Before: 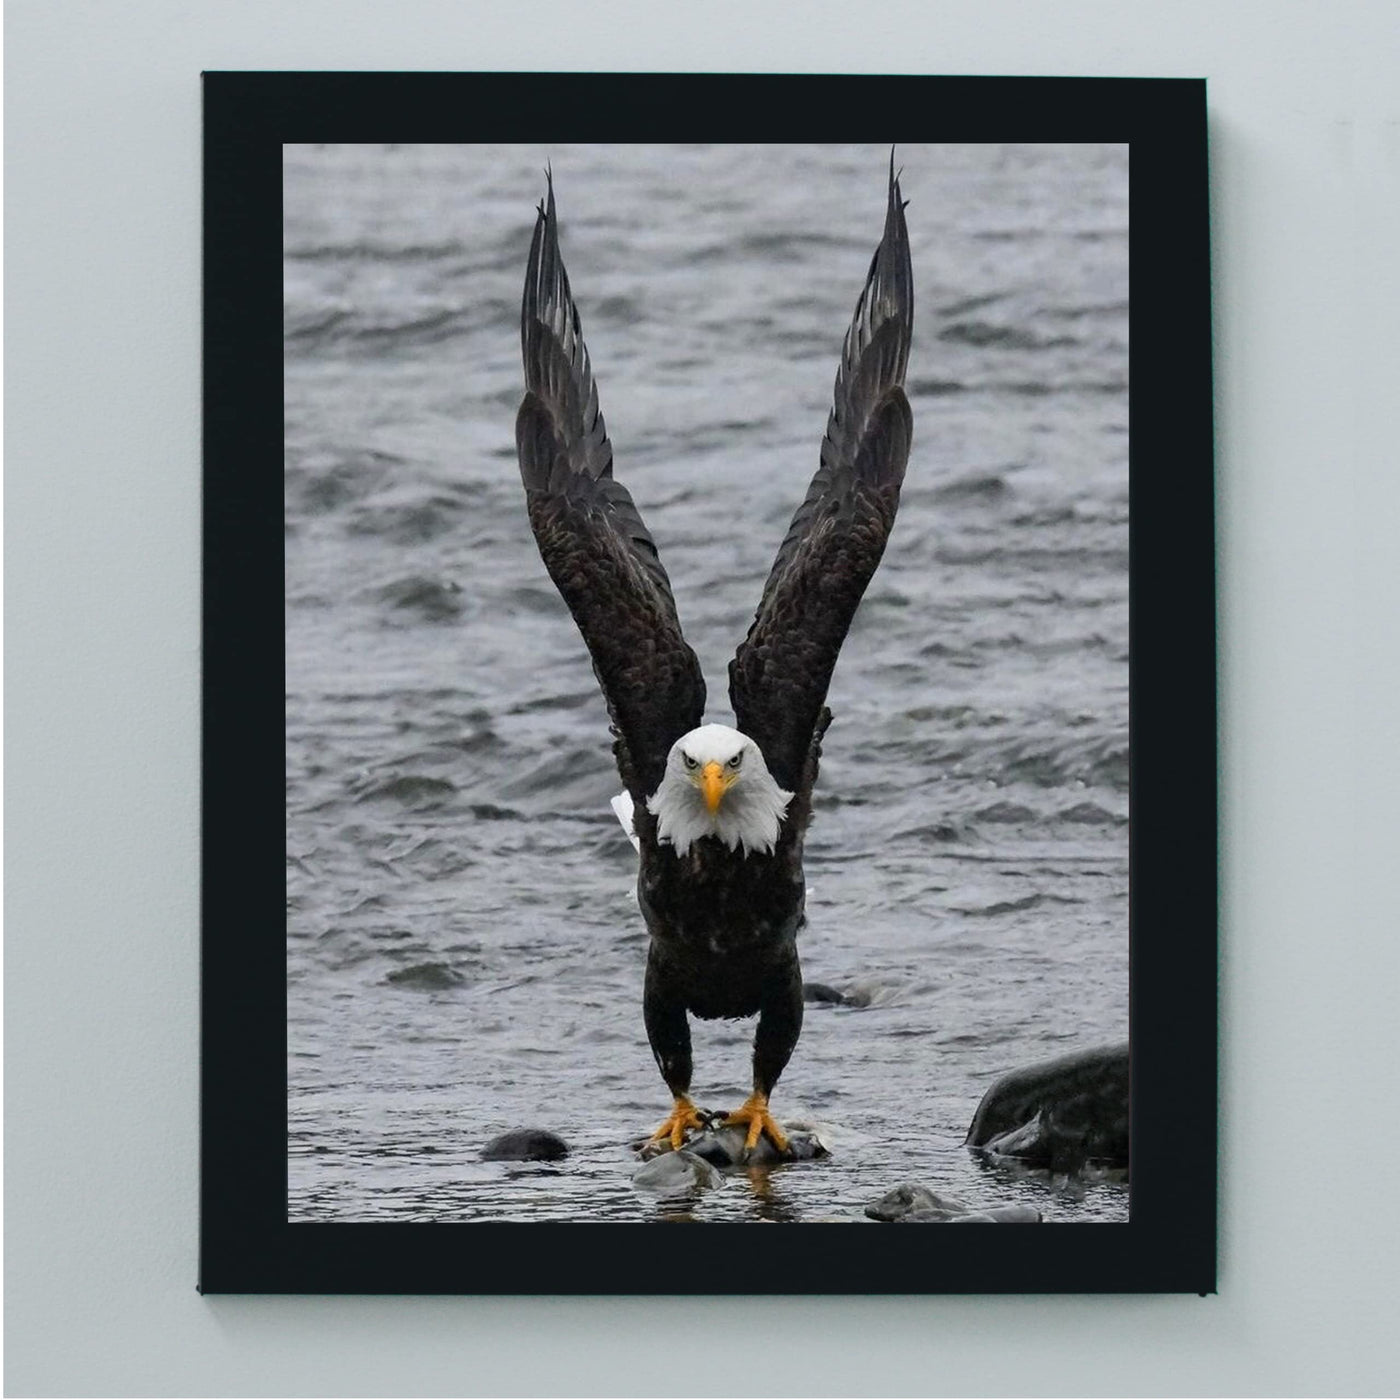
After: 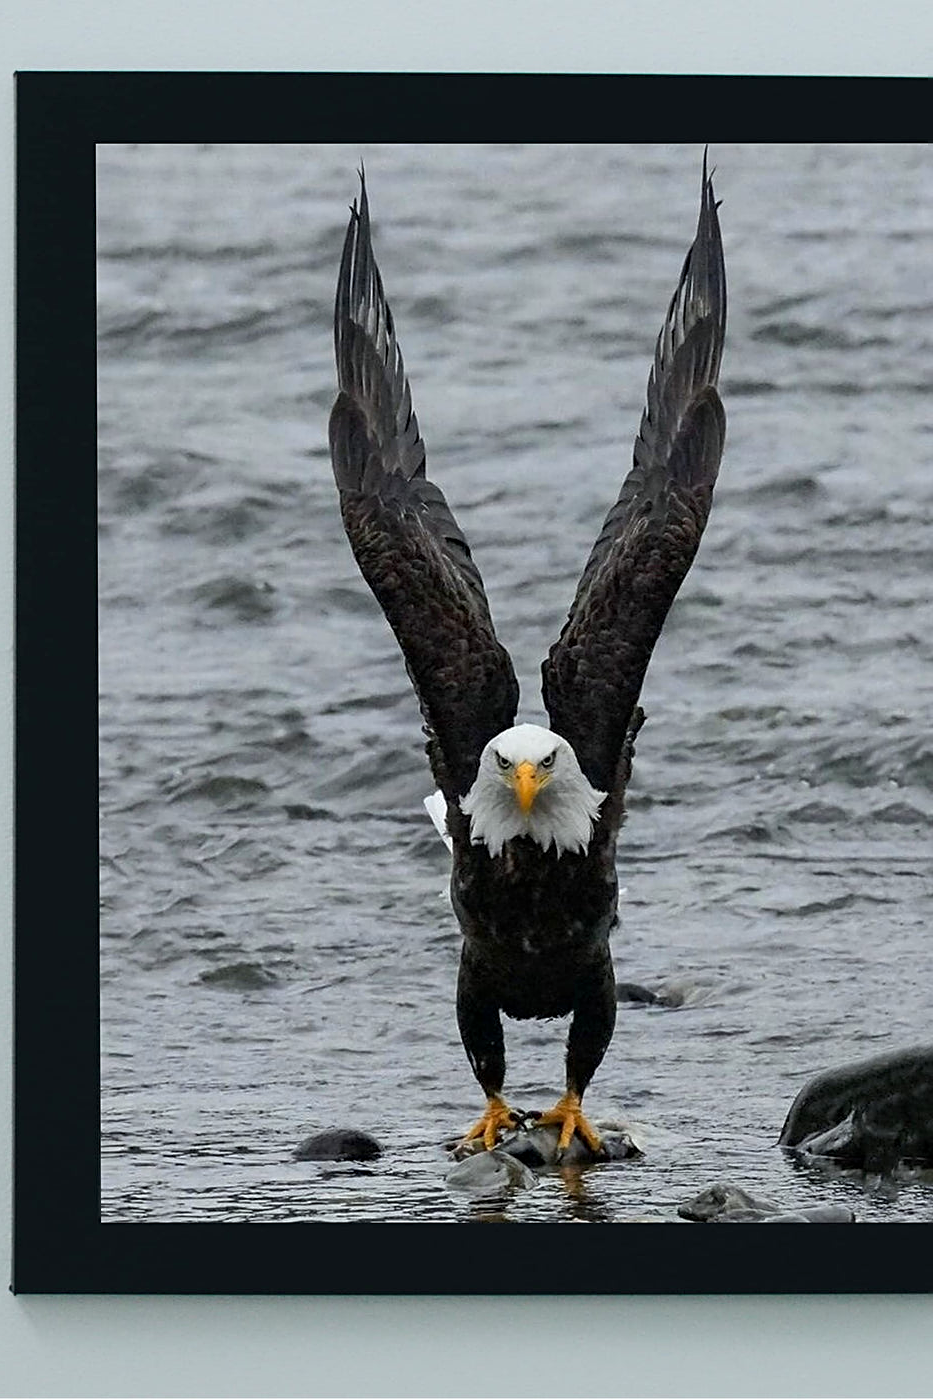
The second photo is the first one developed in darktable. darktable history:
crop and rotate: left 13.409%, right 19.924%
exposure: black level correction 0.001, compensate highlight preservation false
sharpen: on, module defaults
white balance: red 0.978, blue 0.999
